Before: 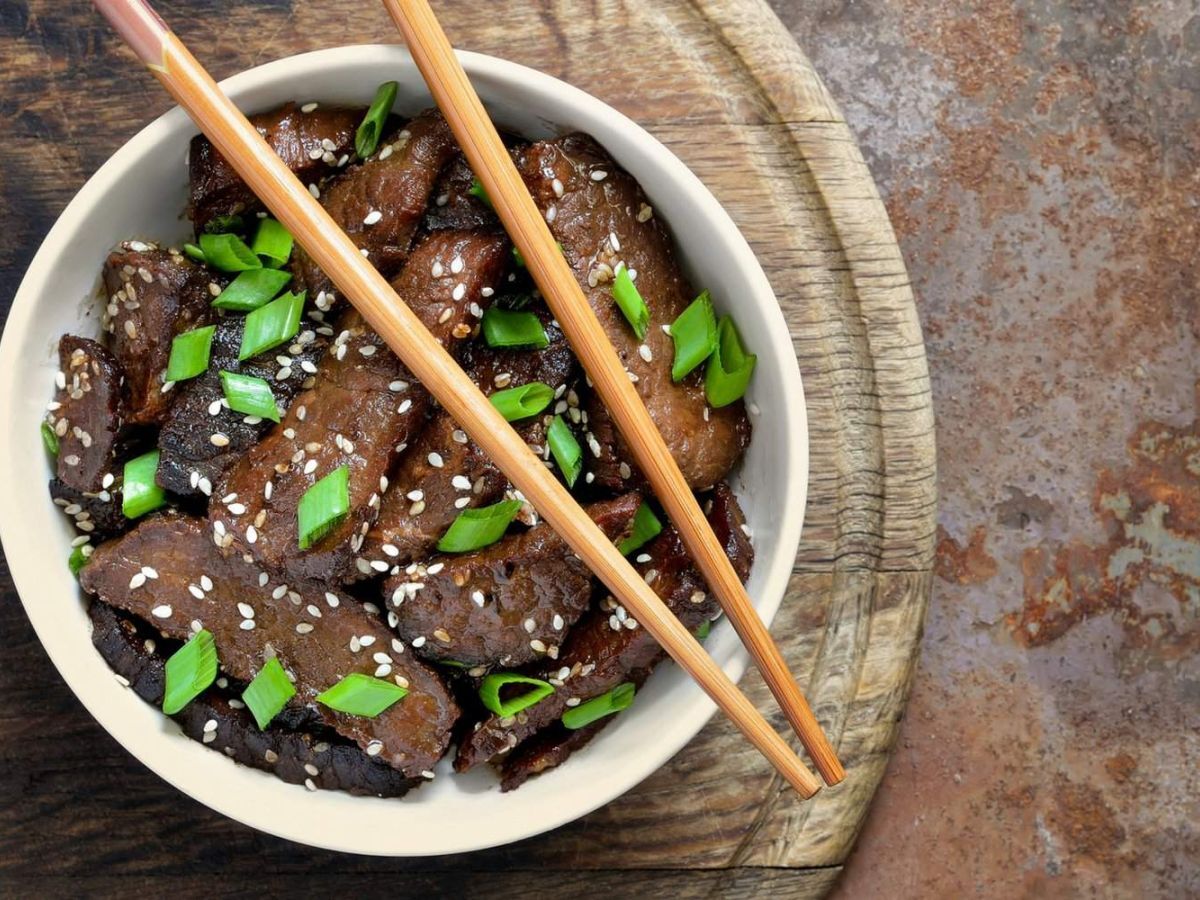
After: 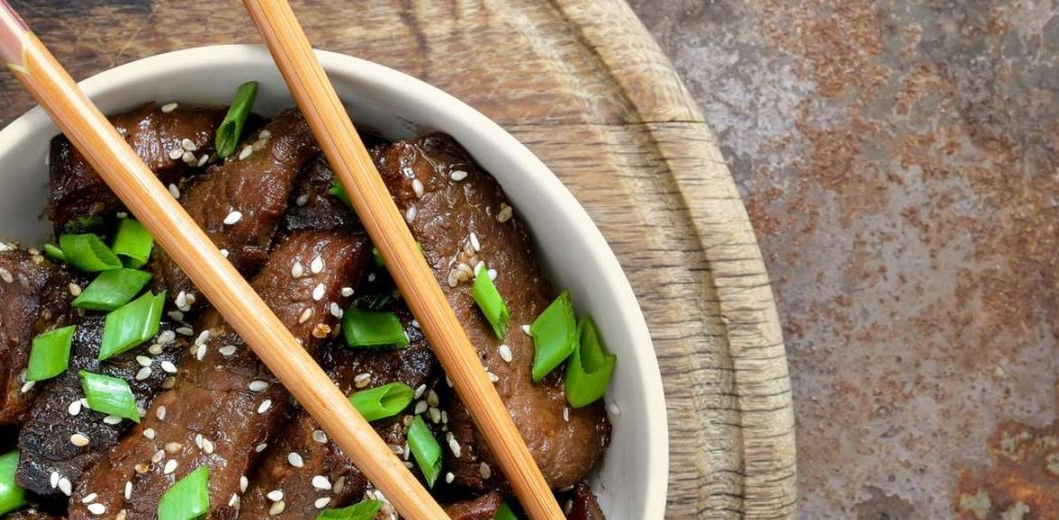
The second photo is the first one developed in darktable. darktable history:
tone equalizer: on, module defaults
crop and rotate: left 11.734%, bottom 42.122%
